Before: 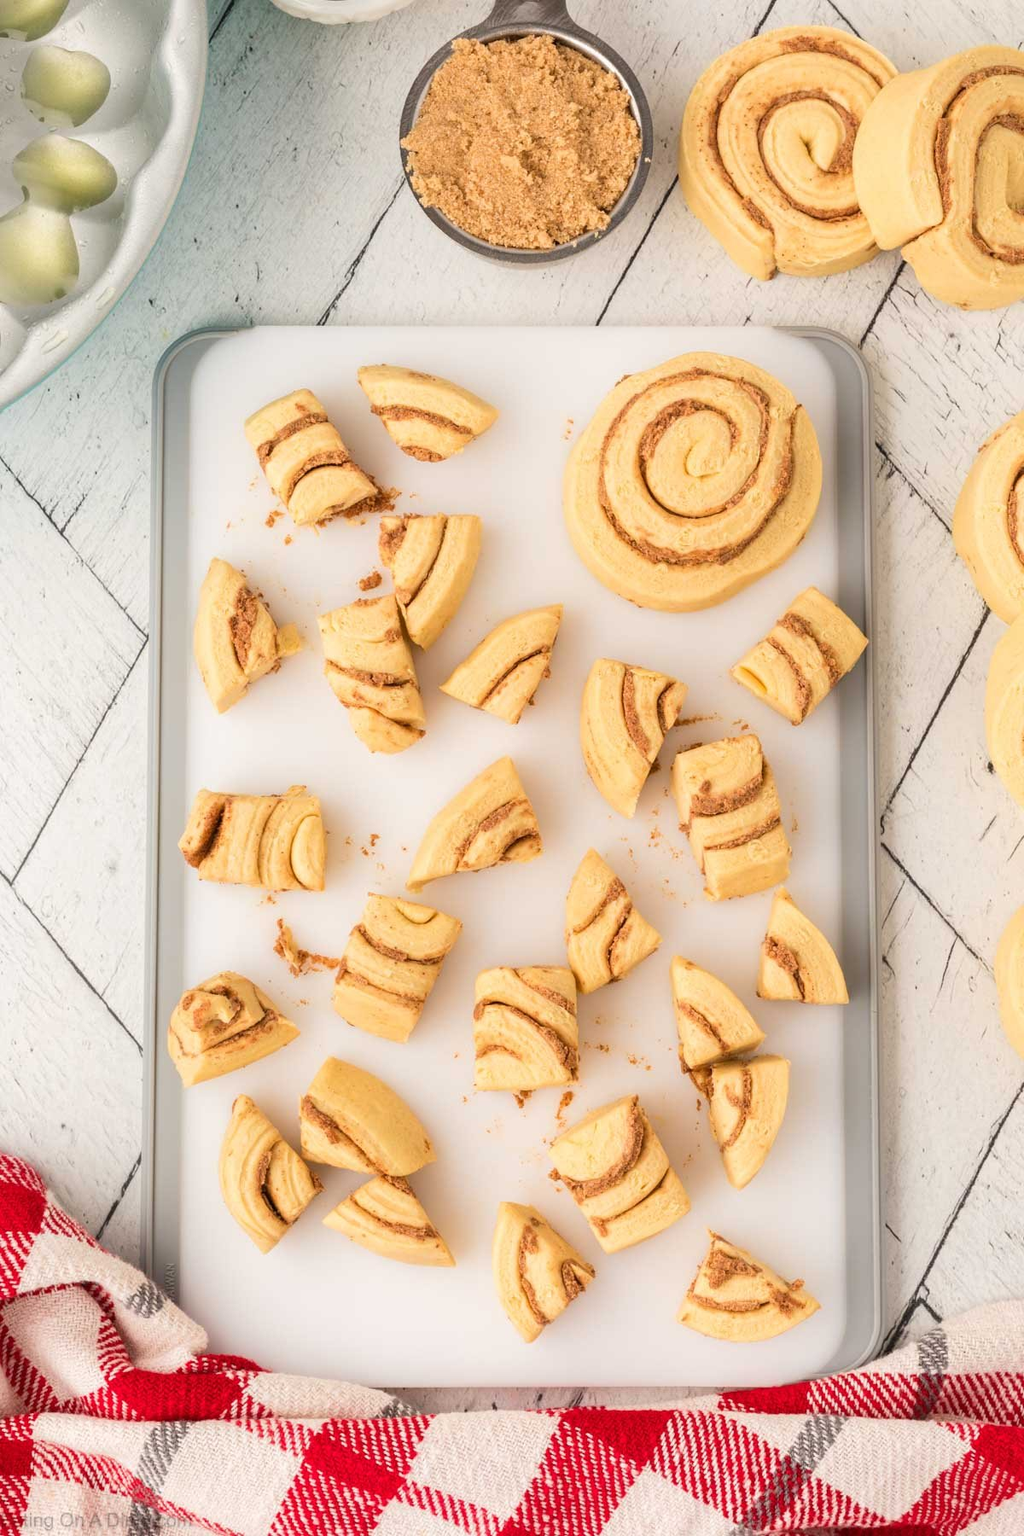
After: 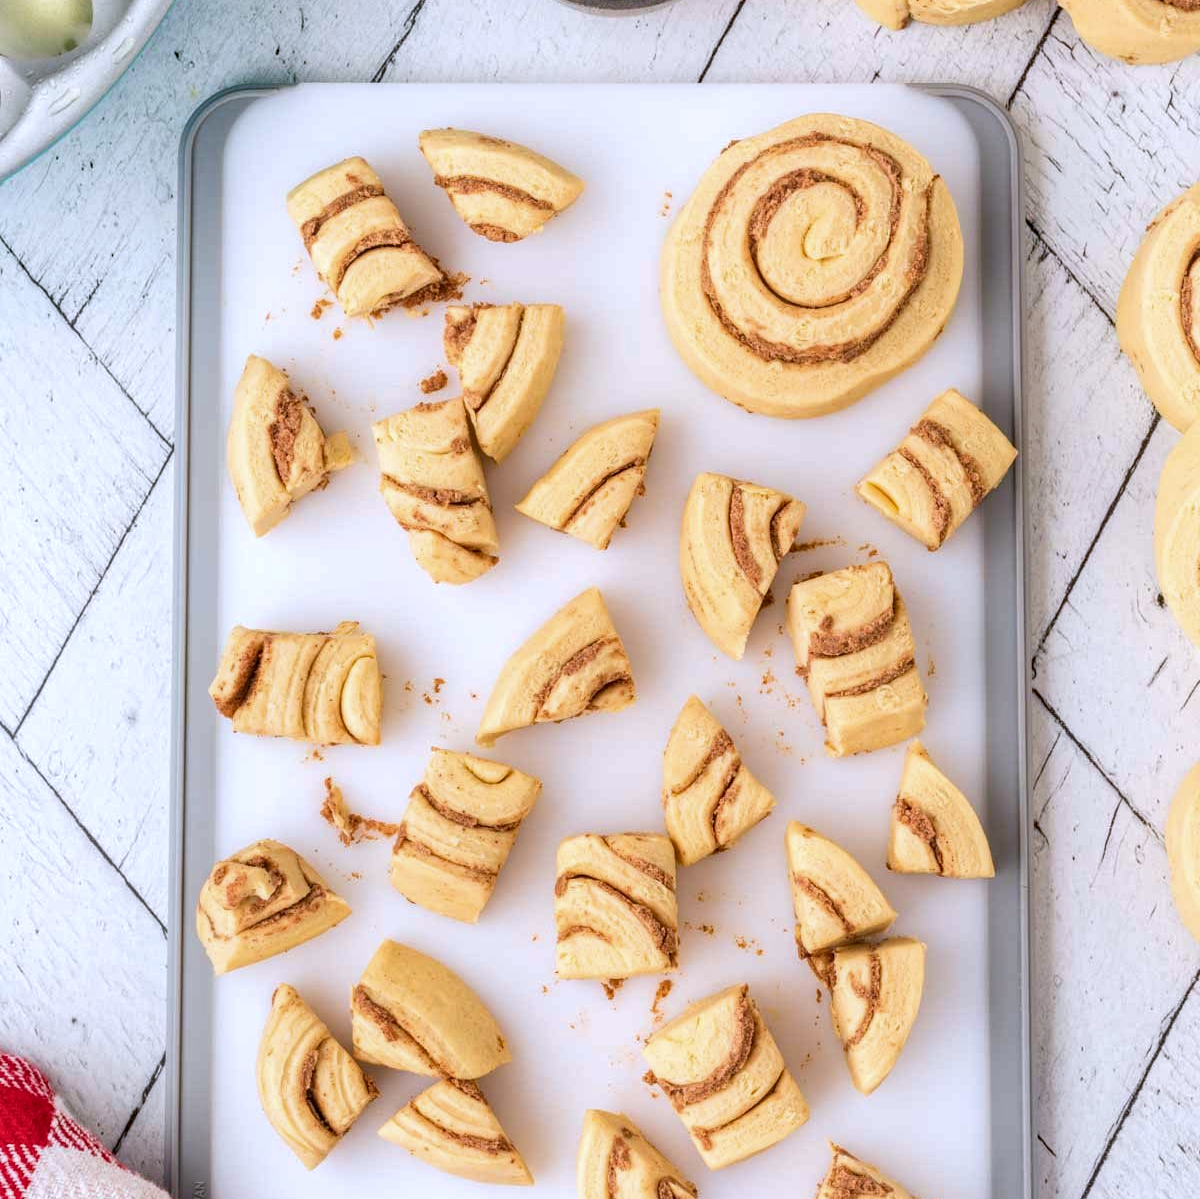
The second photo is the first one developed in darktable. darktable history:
local contrast: detail 130%
haze removal: compatibility mode true, adaptive false
crop: top 16.632%, bottom 16.75%
color calibration: illuminant custom, x 0.371, y 0.383, temperature 4279.75 K, gamut compression 1.74
